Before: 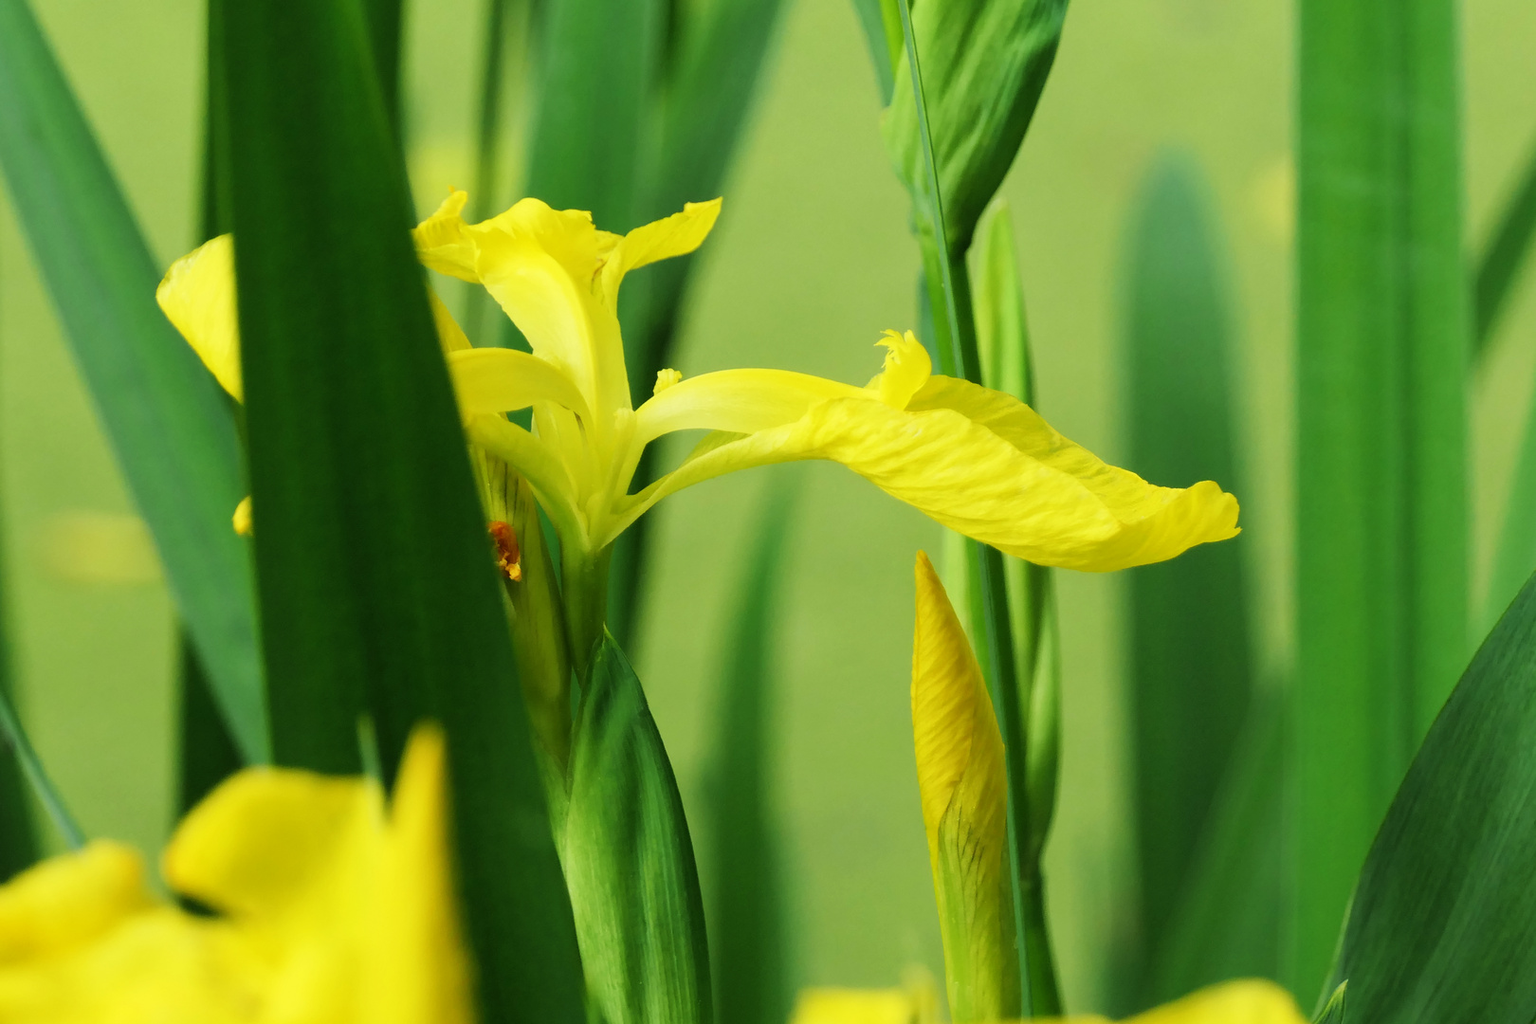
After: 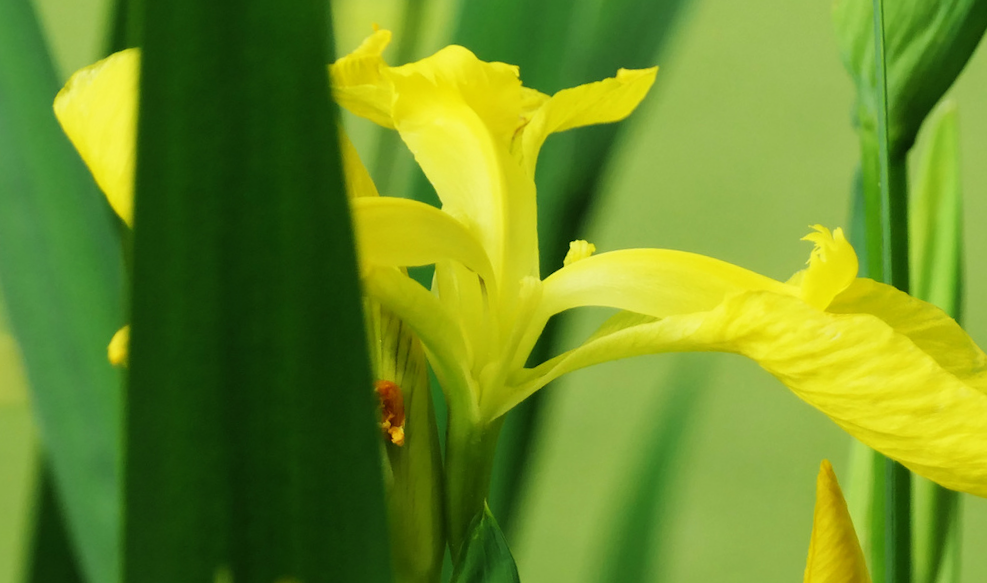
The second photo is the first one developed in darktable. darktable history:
crop and rotate: angle -6.28°, left 2.159%, top 6.911%, right 27.268%, bottom 30.523%
exposure: exposure -0.048 EV, compensate exposure bias true, compensate highlight preservation false
